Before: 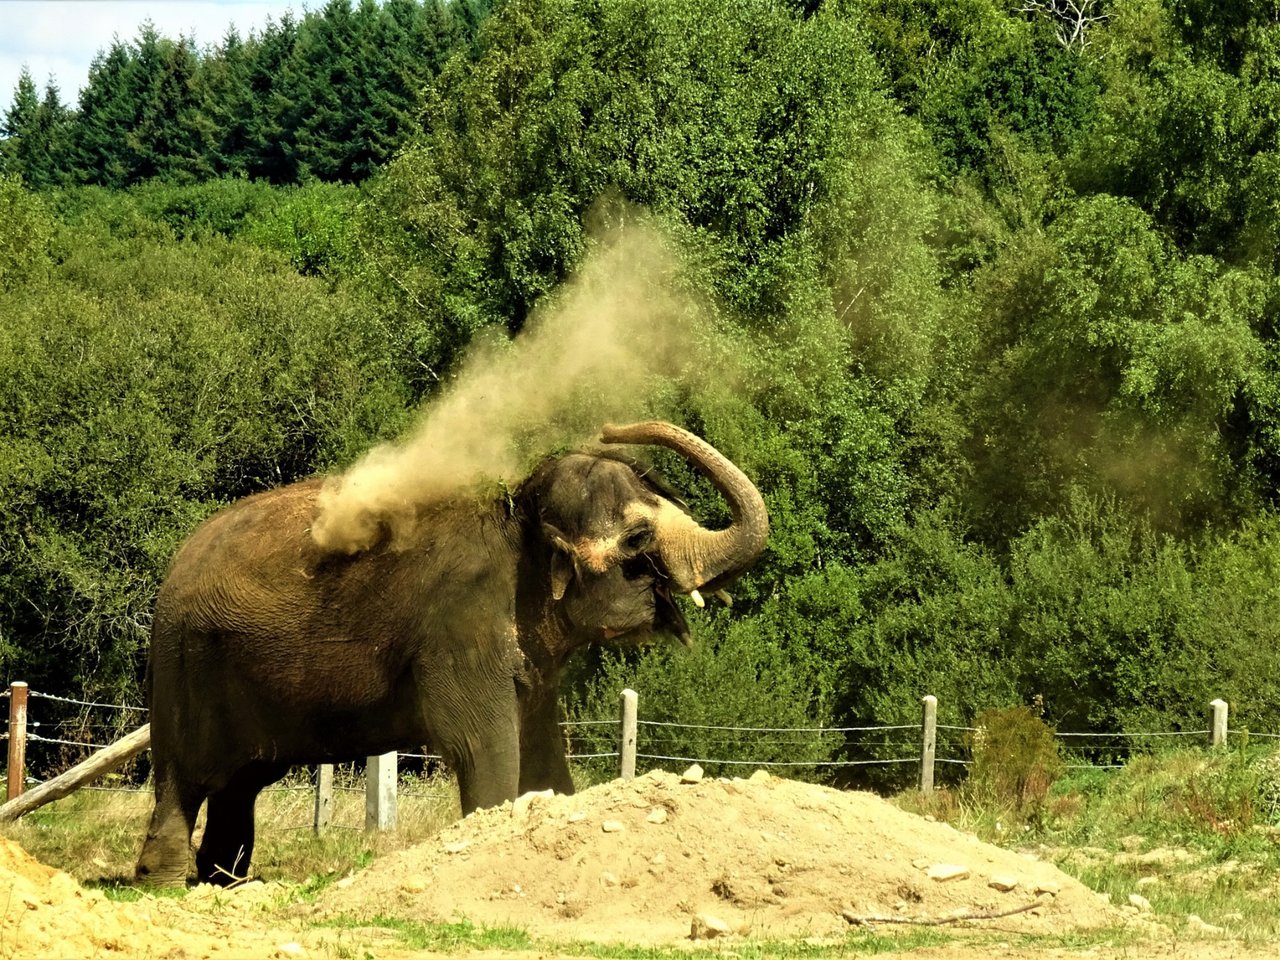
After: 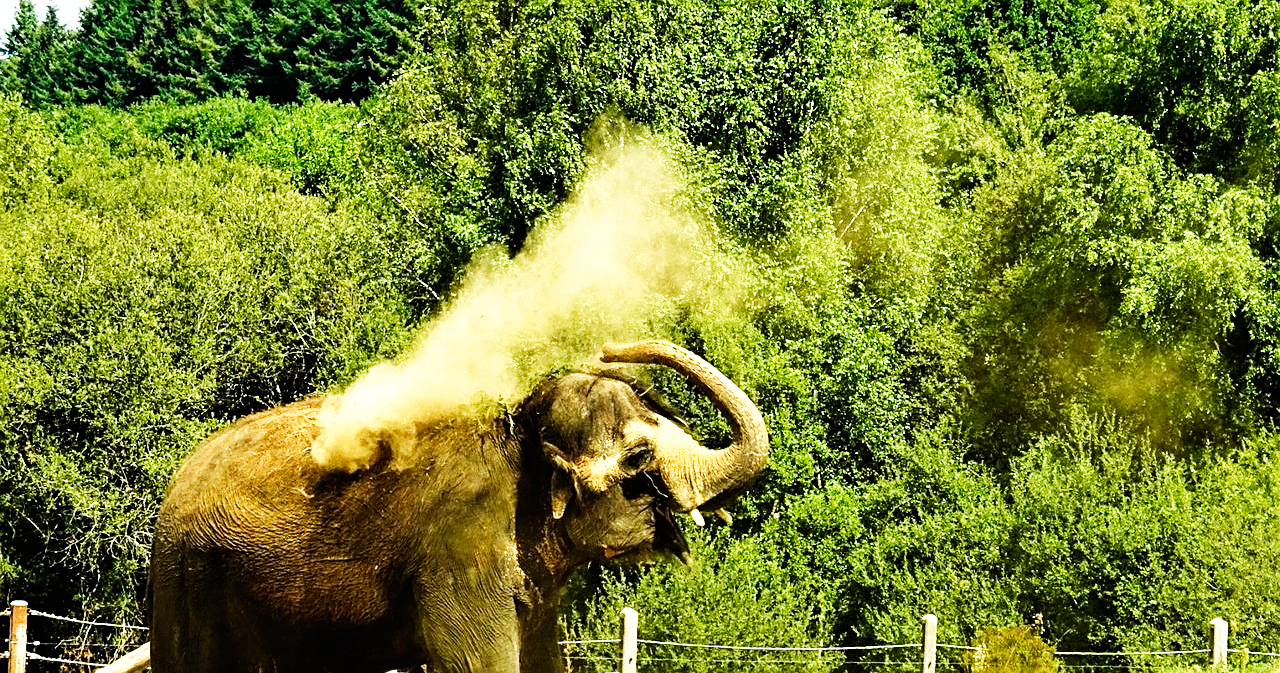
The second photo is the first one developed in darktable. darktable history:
base curve: curves: ch0 [(0, 0) (0.007, 0.004) (0.027, 0.03) (0.046, 0.07) (0.207, 0.54) (0.442, 0.872) (0.673, 0.972) (1, 1)], preserve colors none
crop and rotate: top 8.523%, bottom 21.36%
sharpen: on, module defaults
